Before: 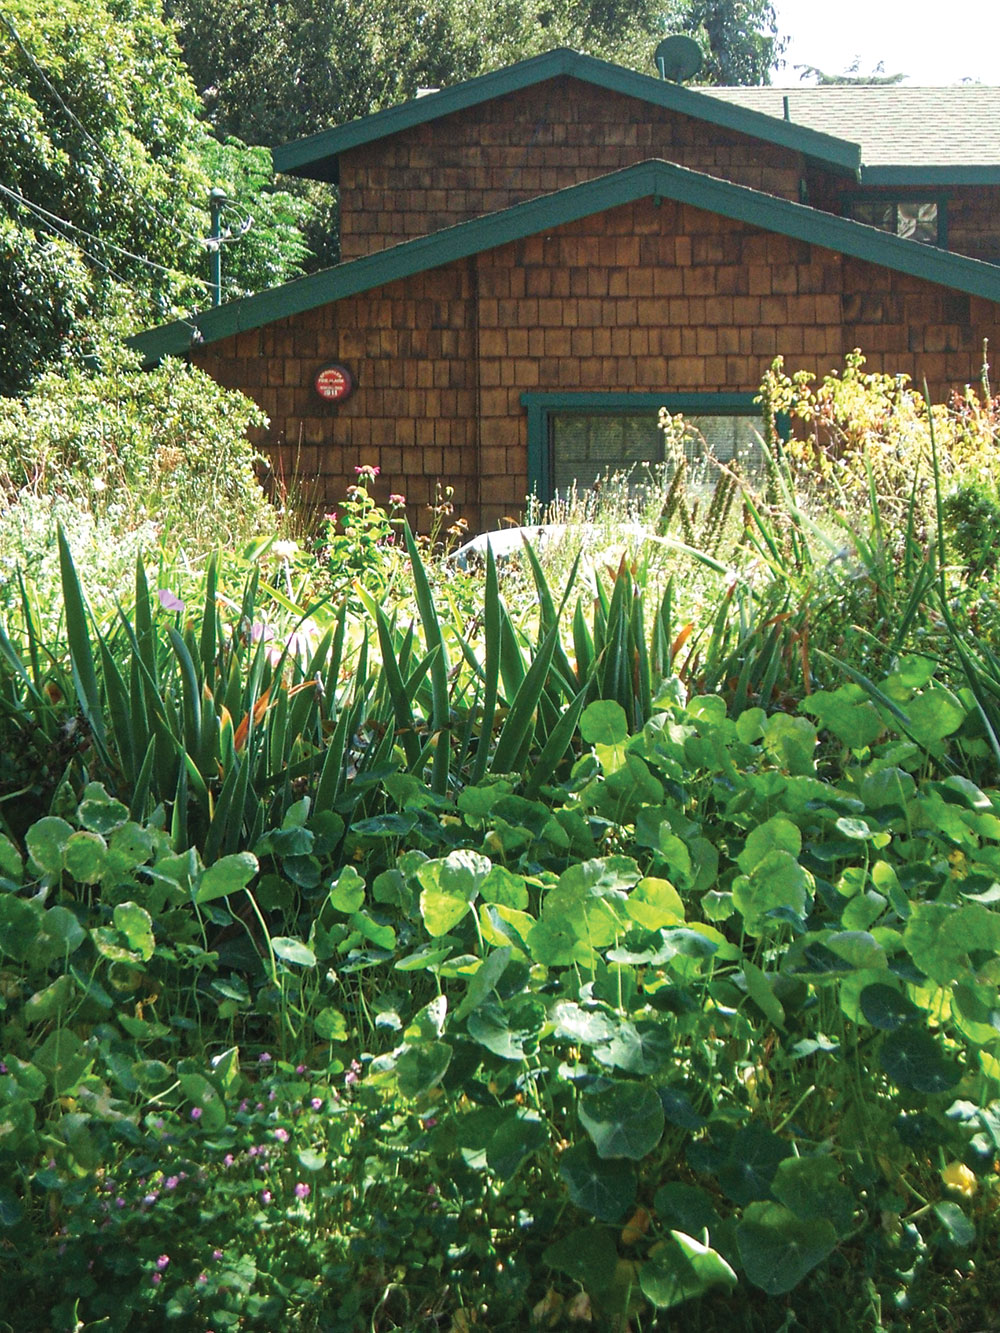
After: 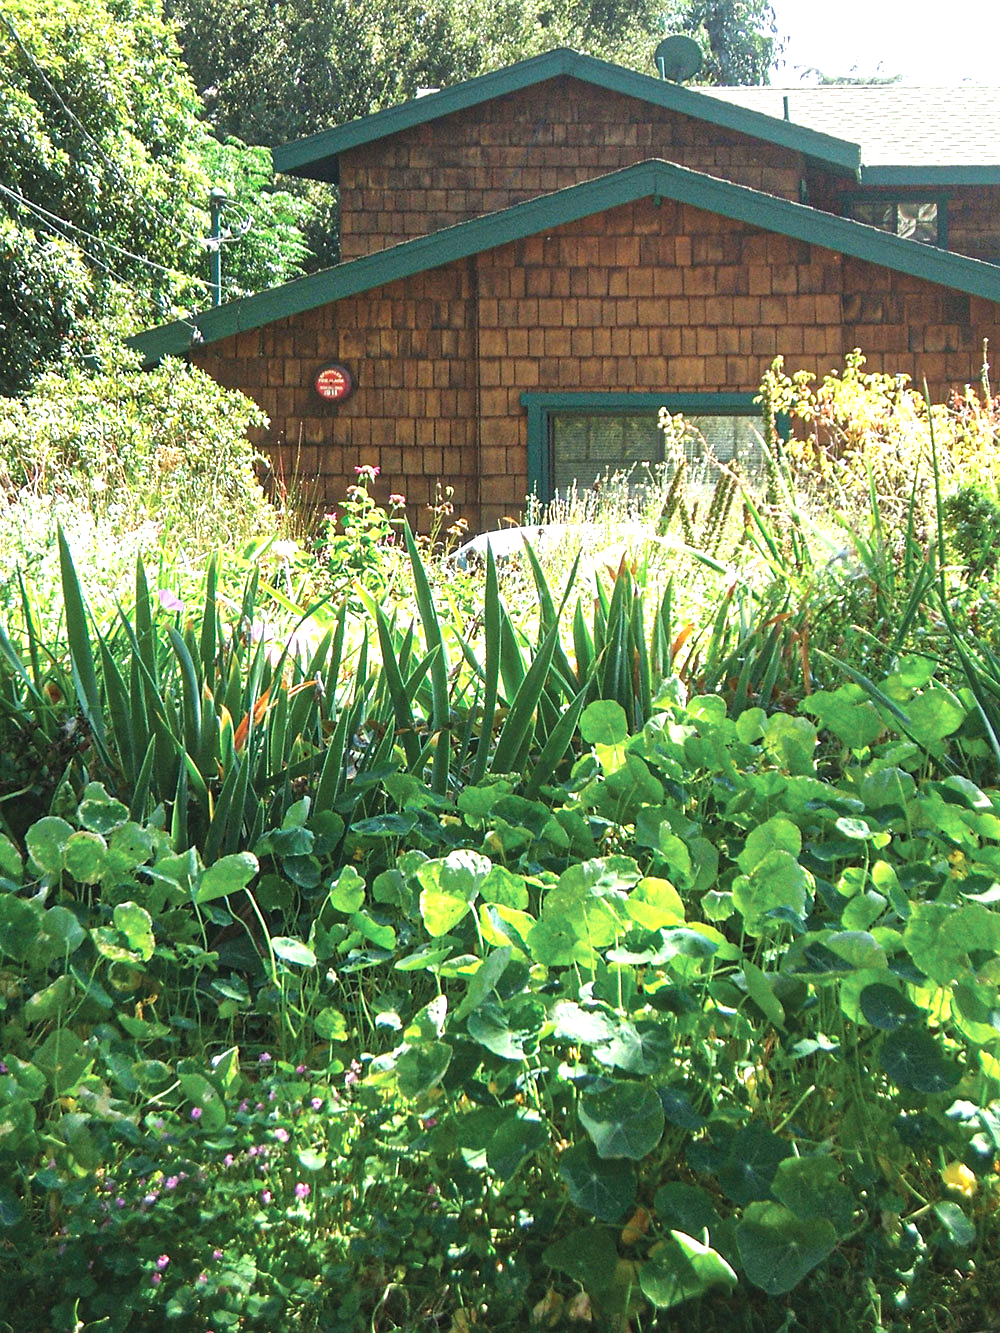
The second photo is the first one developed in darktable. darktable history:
sharpen: radius 1.272, amount 0.305, threshold 0
exposure: exposure 0.669 EV, compensate highlight preservation false
